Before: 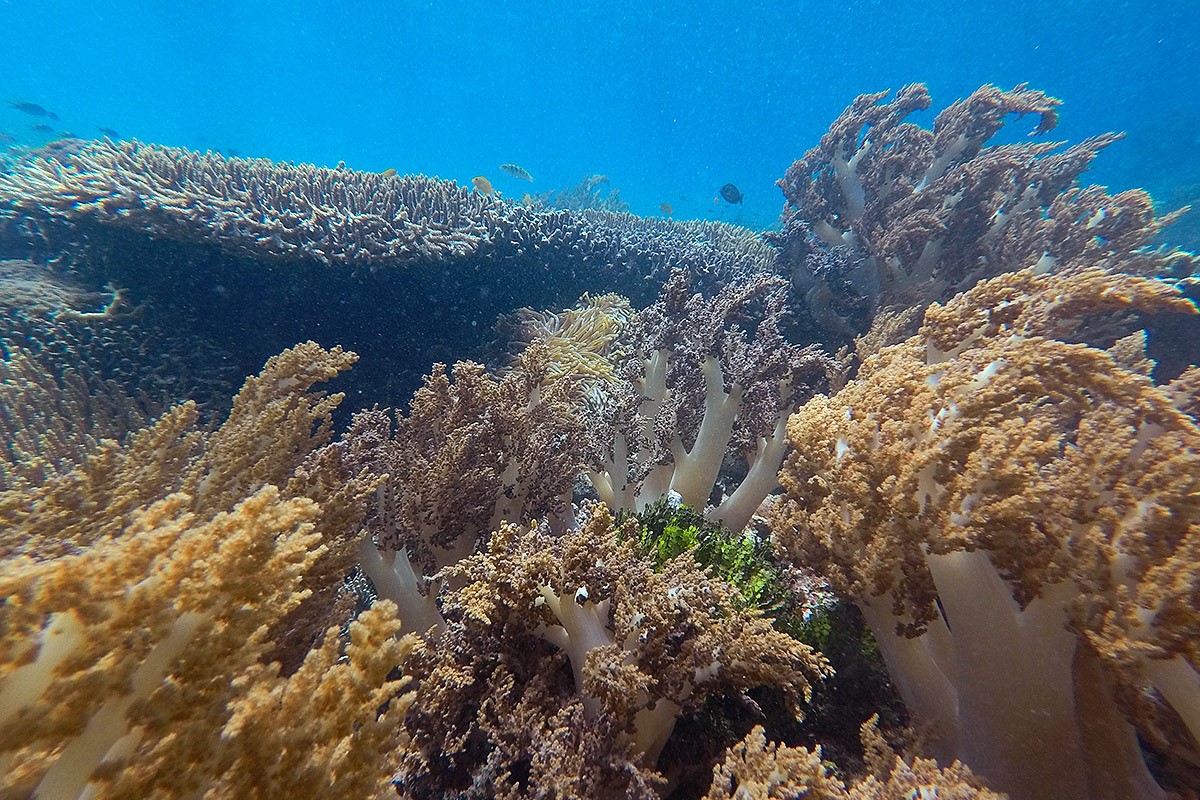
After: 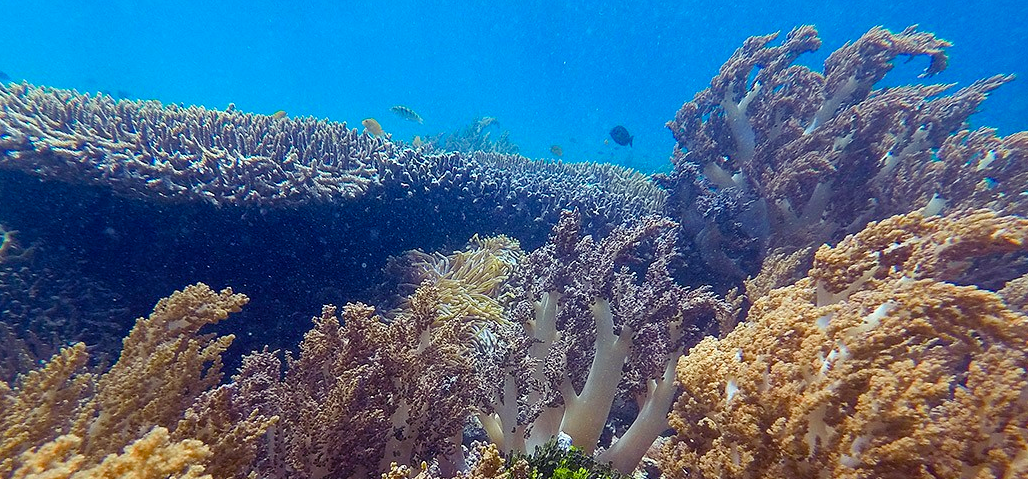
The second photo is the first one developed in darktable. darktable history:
crop and rotate: left 9.233%, top 7.333%, right 5.023%, bottom 32.671%
color balance rgb: shadows lift › luminance -21.25%, shadows lift › chroma 8.973%, shadows lift › hue 282.38°, linear chroma grading › shadows -3.494%, linear chroma grading › highlights -2.927%, perceptual saturation grading › global saturation 20%, perceptual saturation grading › highlights -25.9%, perceptual saturation grading › shadows 25.537%, global vibrance 20%
